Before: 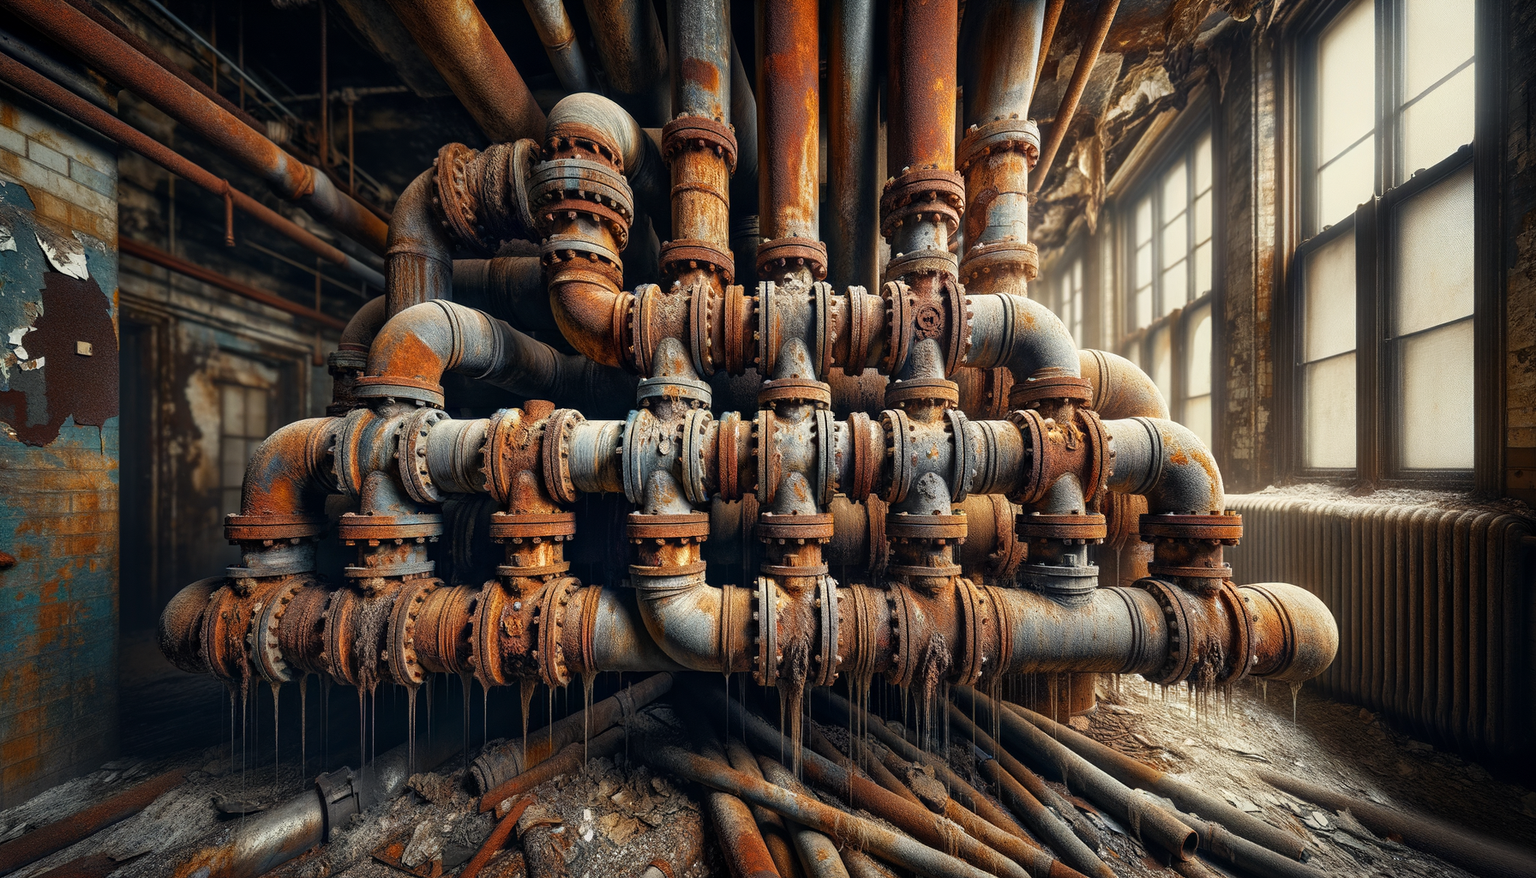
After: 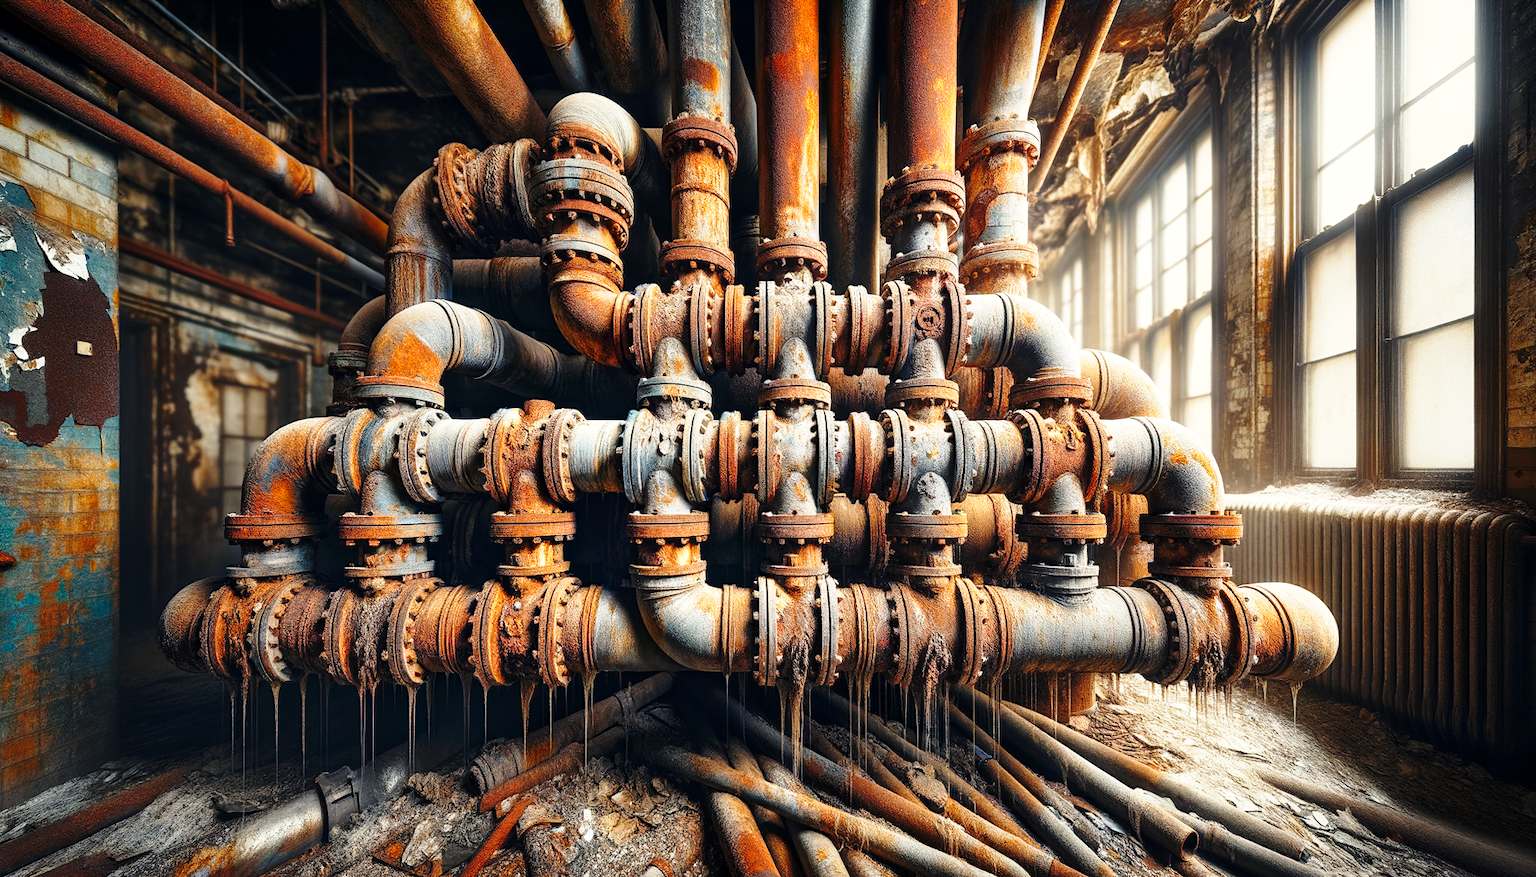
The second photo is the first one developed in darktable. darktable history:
exposure: exposure 0.272 EV, compensate highlight preservation false
base curve: curves: ch0 [(0, 0) (0.028, 0.03) (0.121, 0.232) (0.46, 0.748) (0.859, 0.968) (1, 1)], preserve colors none
